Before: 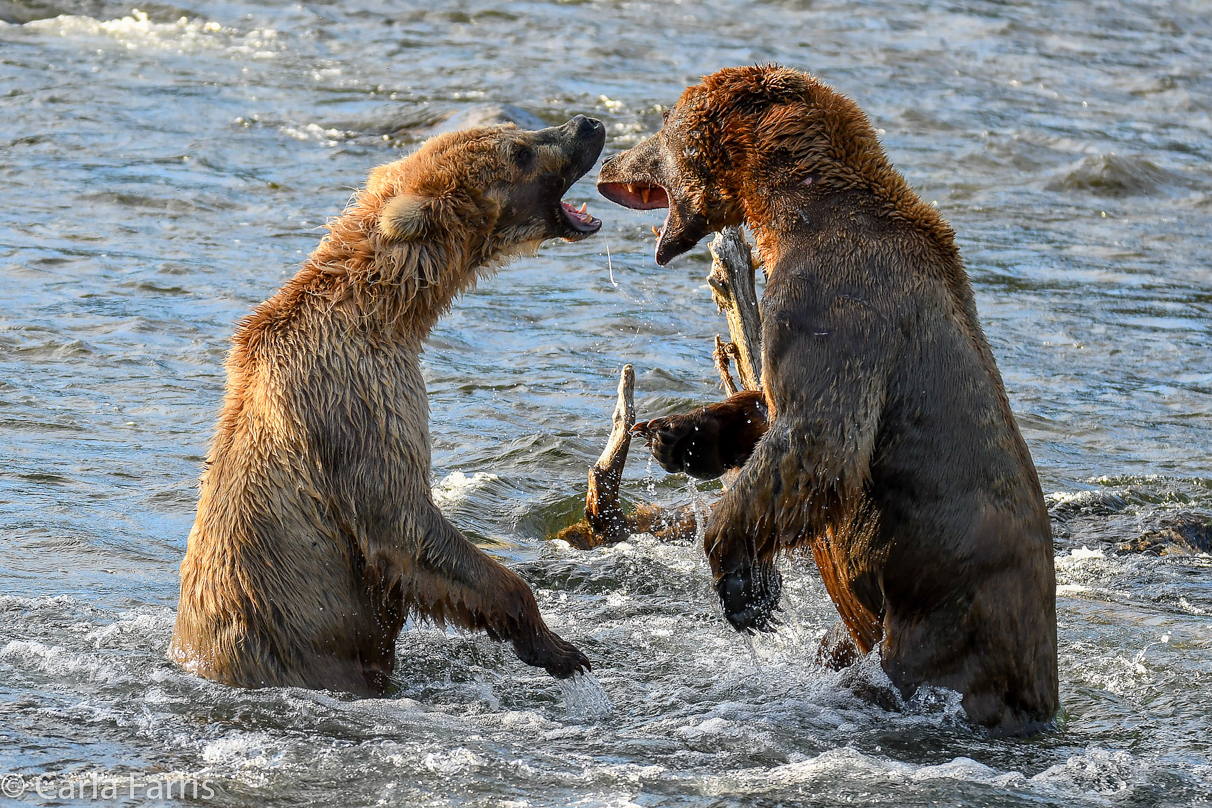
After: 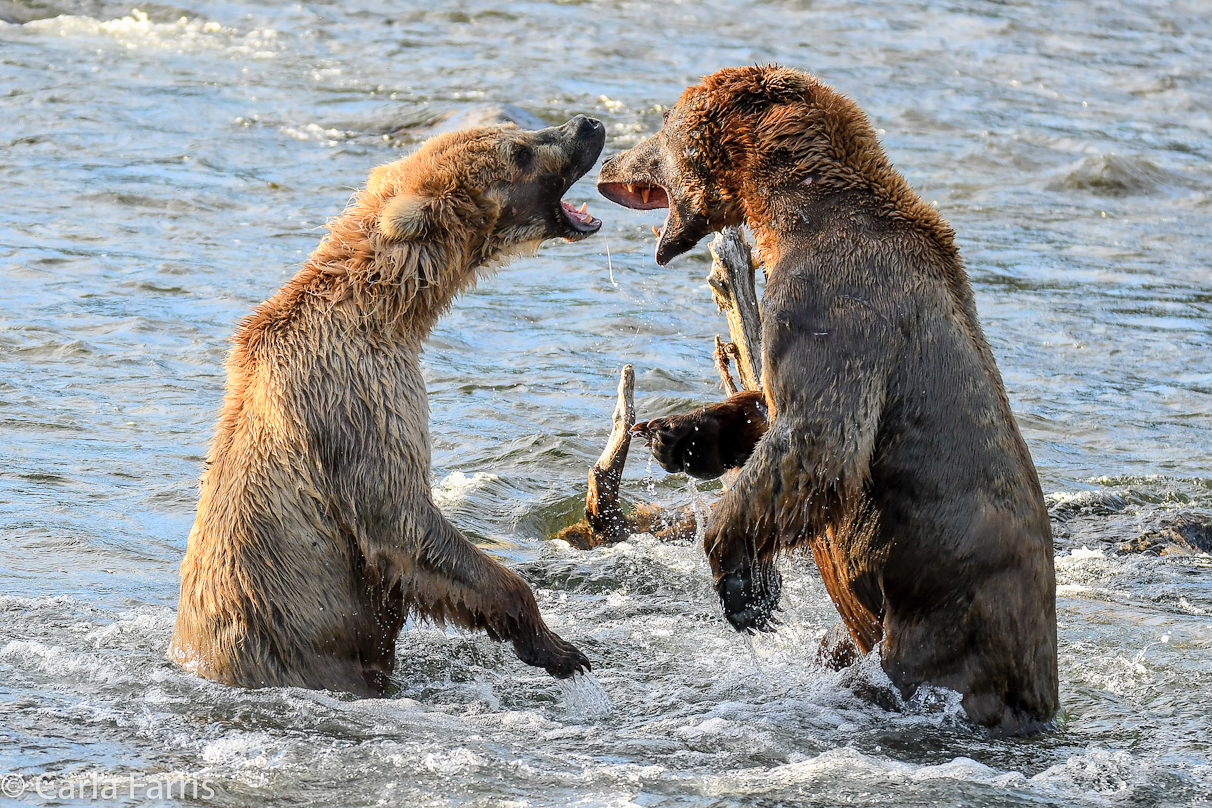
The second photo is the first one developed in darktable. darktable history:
tone curve: curves: ch0 [(0, 0) (0.003, 0.004) (0.011, 0.015) (0.025, 0.033) (0.044, 0.059) (0.069, 0.092) (0.1, 0.132) (0.136, 0.18) (0.177, 0.235) (0.224, 0.297) (0.277, 0.366) (0.335, 0.44) (0.399, 0.52) (0.468, 0.594) (0.543, 0.661) (0.623, 0.727) (0.709, 0.79) (0.801, 0.86) (0.898, 0.928) (1, 1)], color space Lab, independent channels, preserve colors none
